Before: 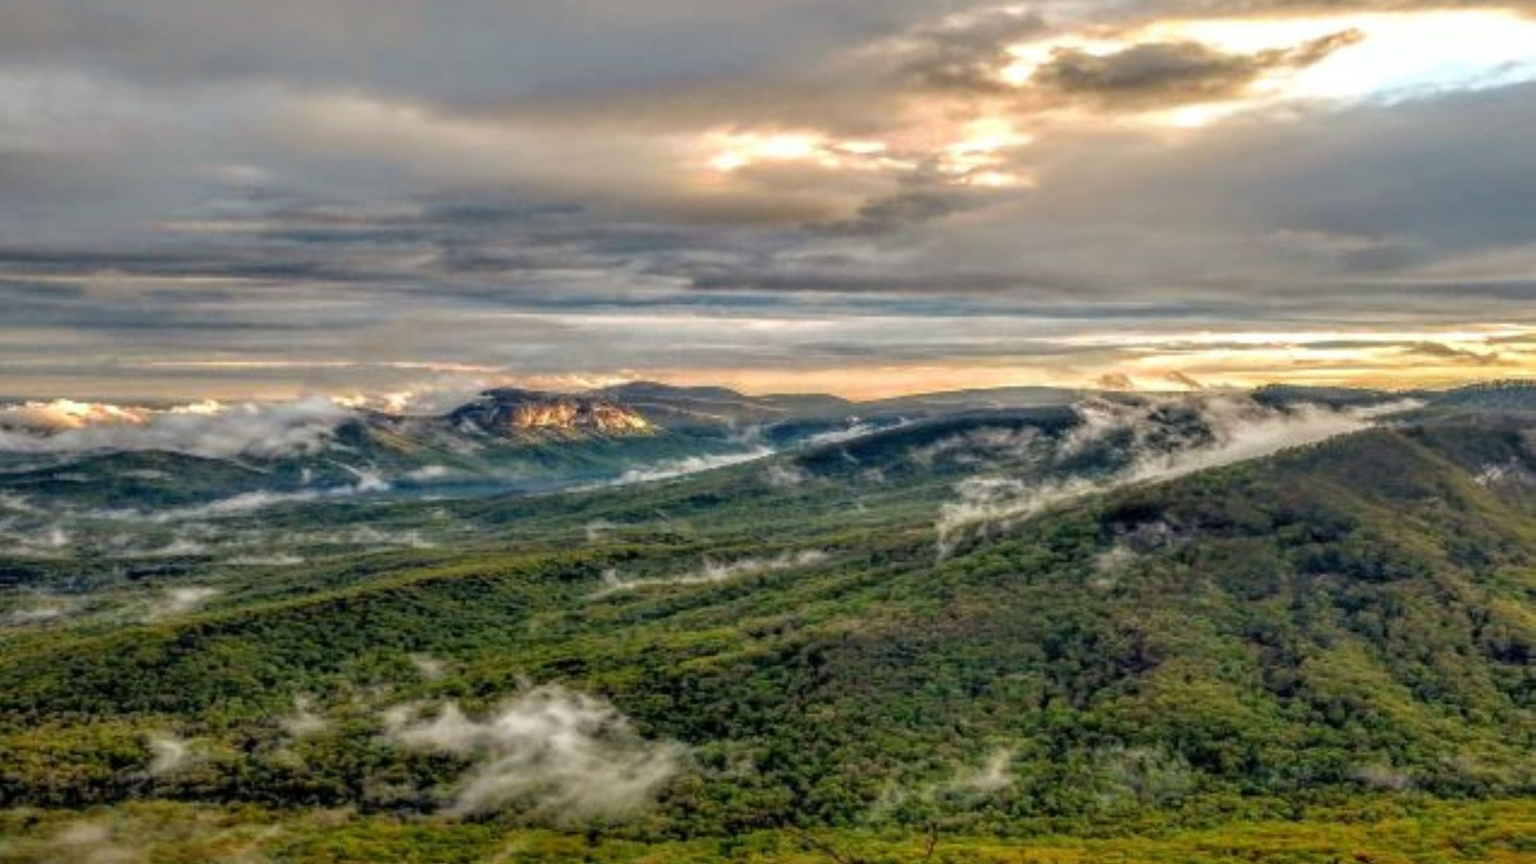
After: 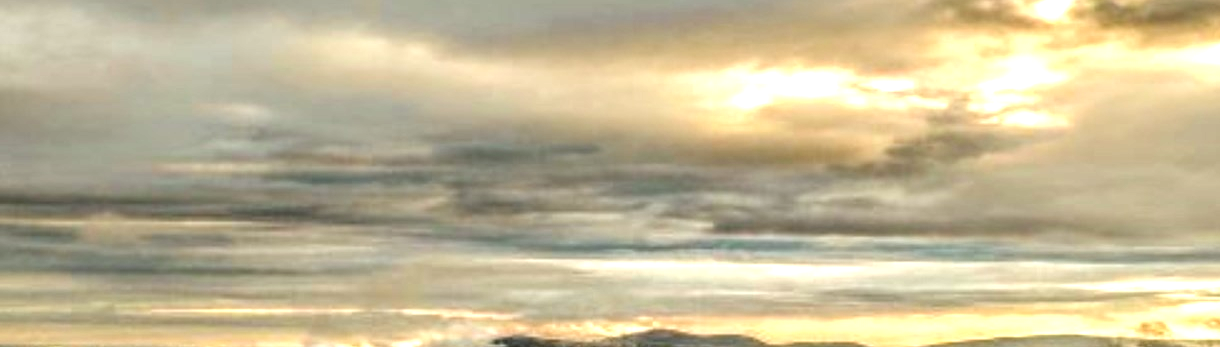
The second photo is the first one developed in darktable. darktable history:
crop: left 0.529%, top 7.64%, right 23.2%, bottom 53.801%
local contrast: on, module defaults
tone equalizer: -8 EV -0.77 EV, -7 EV -0.739 EV, -6 EV -0.562 EV, -5 EV -0.407 EV, -3 EV 0.375 EV, -2 EV 0.6 EV, -1 EV 0.679 EV, +0 EV 0.736 EV
color correction: highlights a* -1.31, highlights b* 10.19, shadows a* 0.703, shadows b* 19.11
